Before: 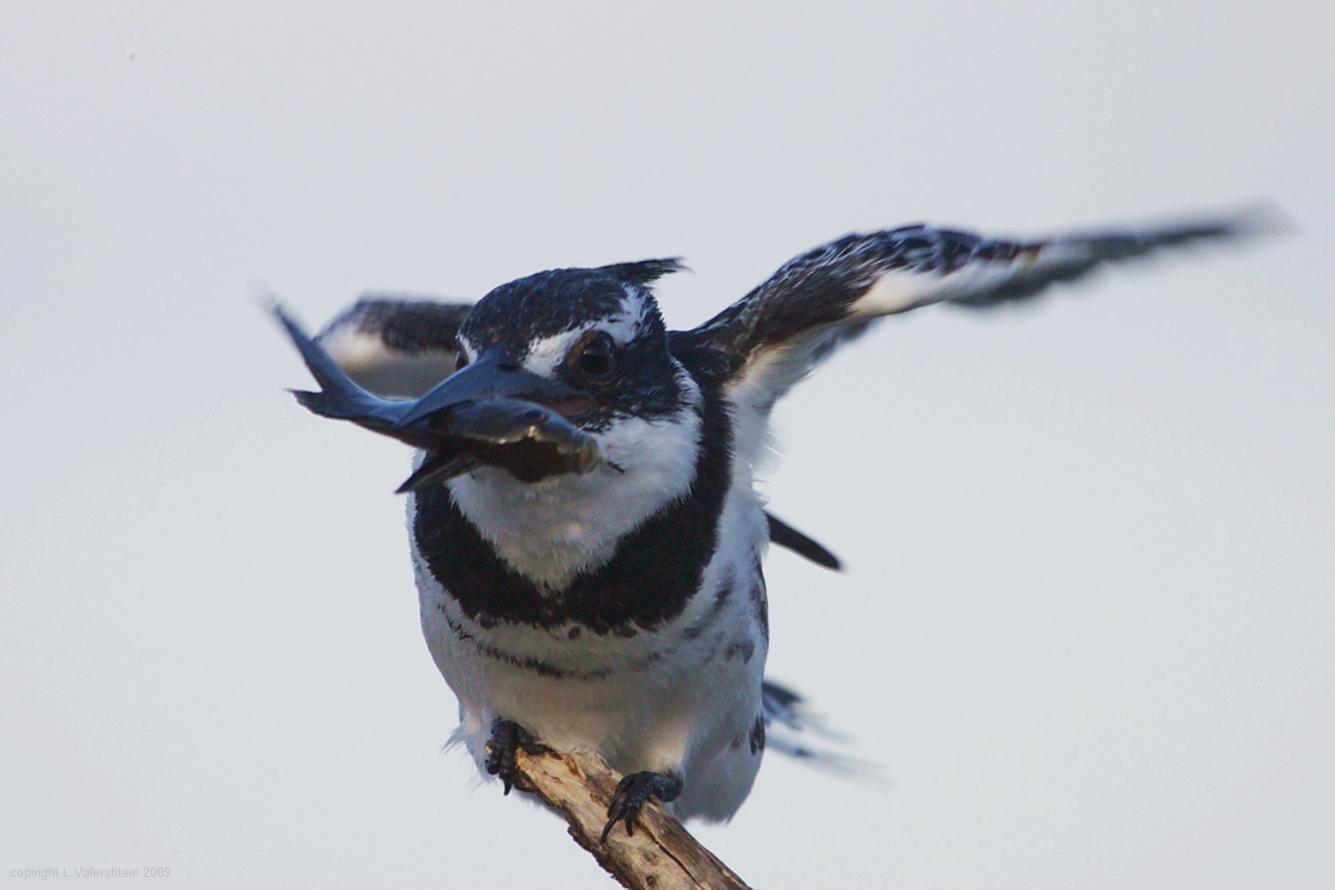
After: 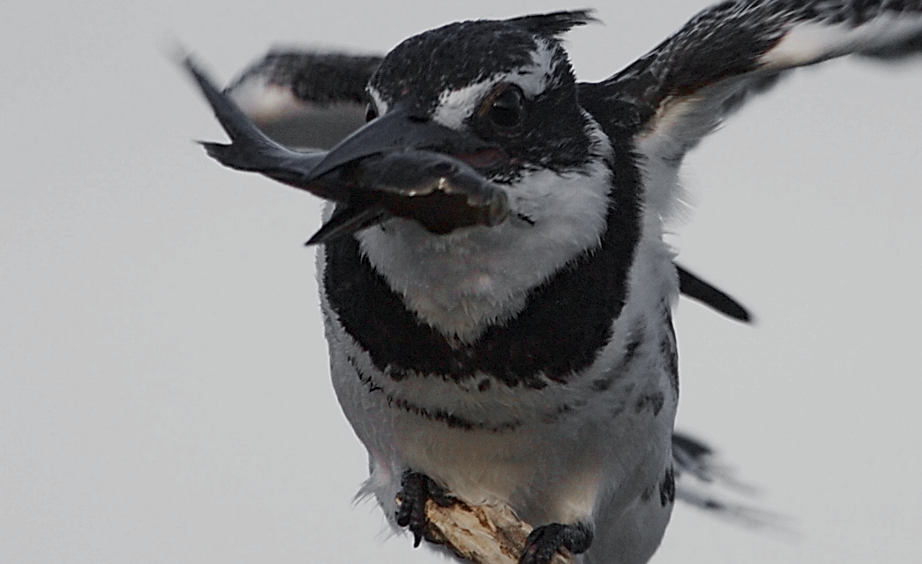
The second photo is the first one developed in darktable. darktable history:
sharpen: on, module defaults
exposure: black level correction 0.002, compensate exposure bias true, compensate highlight preservation false
crop: left 6.751%, top 27.918%, right 24.145%, bottom 8.682%
color correction: highlights b* 0.041, saturation 0.782
haze removal: compatibility mode true, adaptive false
color zones: curves: ch1 [(0, 0.638) (0.193, 0.442) (0.286, 0.15) (0.429, 0.14) (0.571, 0.142) (0.714, 0.154) (0.857, 0.175) (1, 0.638)]
